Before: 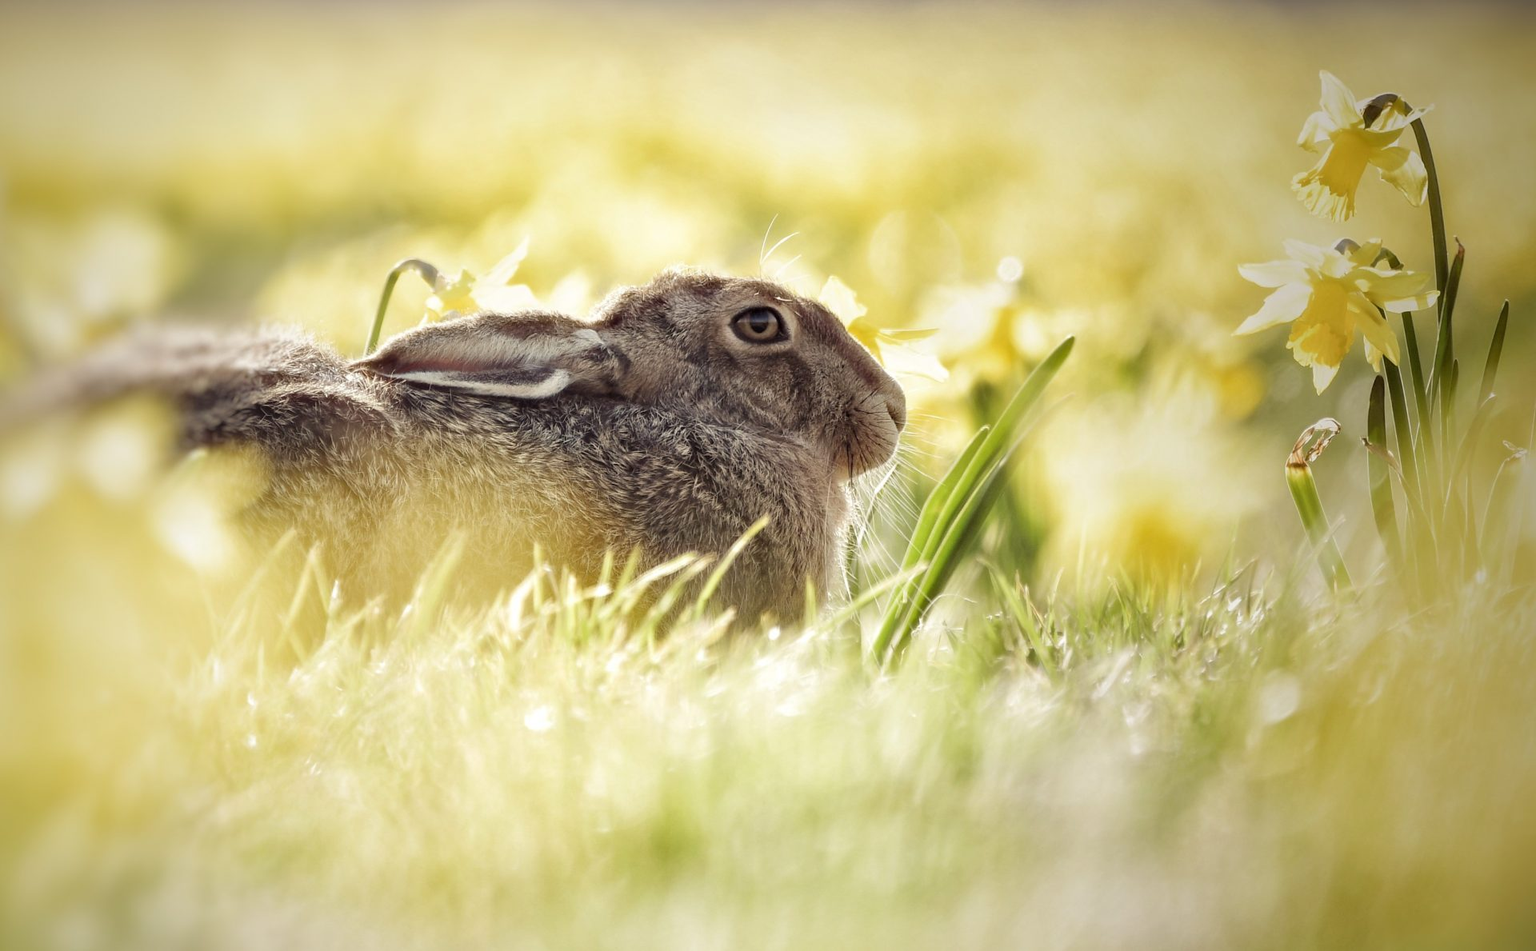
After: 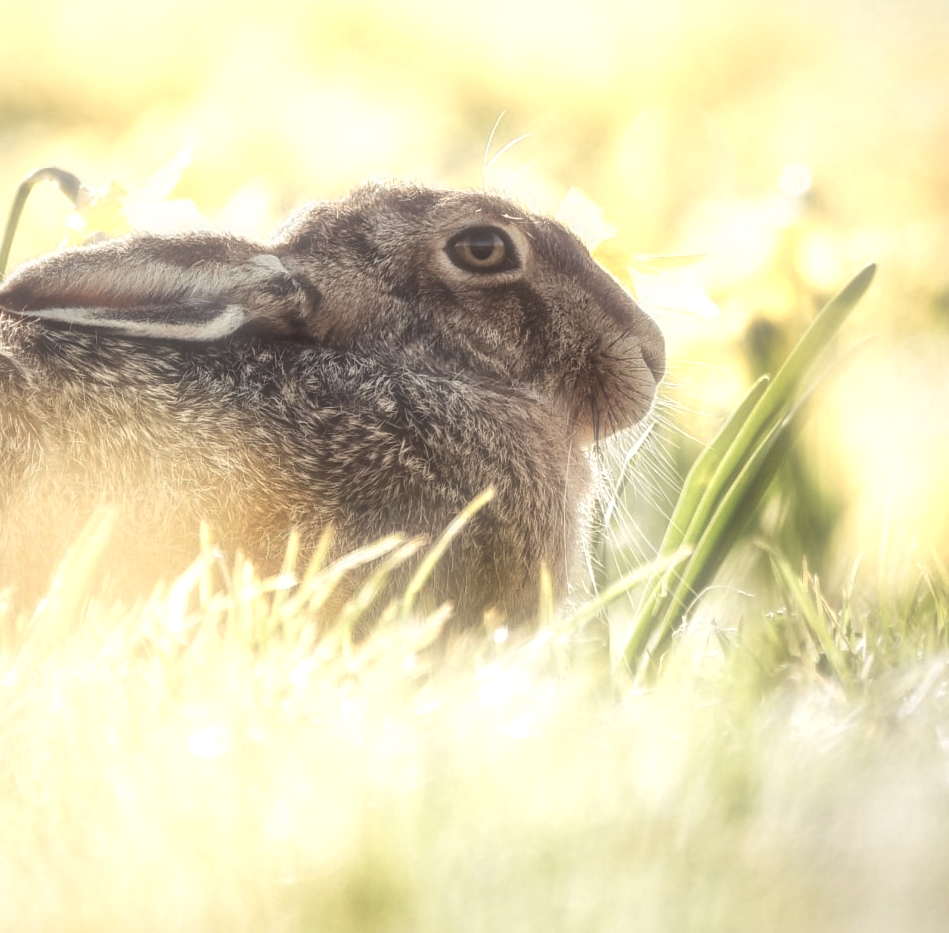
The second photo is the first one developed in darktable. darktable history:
crop and rotate: angle 0.02°, left 24.353%, top 13.219%, right 26.156%, bottom 8.224%
color zones: curves: ch0 [(0.018, 0.548) (0.197, 0.654) (0.425, 0.447) (0.605, 0.658) (0.732, 0.579)]; ch1 [(0.105, 0.531) (0.224, 0.531) (0.386, 0.39) (0.618, 0.456) (0.732, 0.456) (0.956, 0.421)]; ch2 [(0.039, 0.583) (0.215, 0.465) (0.399, 0.544) (0.465, 0.548) (0.614, 0.447) (0.724, 0.43) (0.882, 0.623) (0.956, 0.632)]
local contrast: detail 130%
soften: size 60.24%, saturation 65.46%, brightness 0.506 EV, mix 25.7%
